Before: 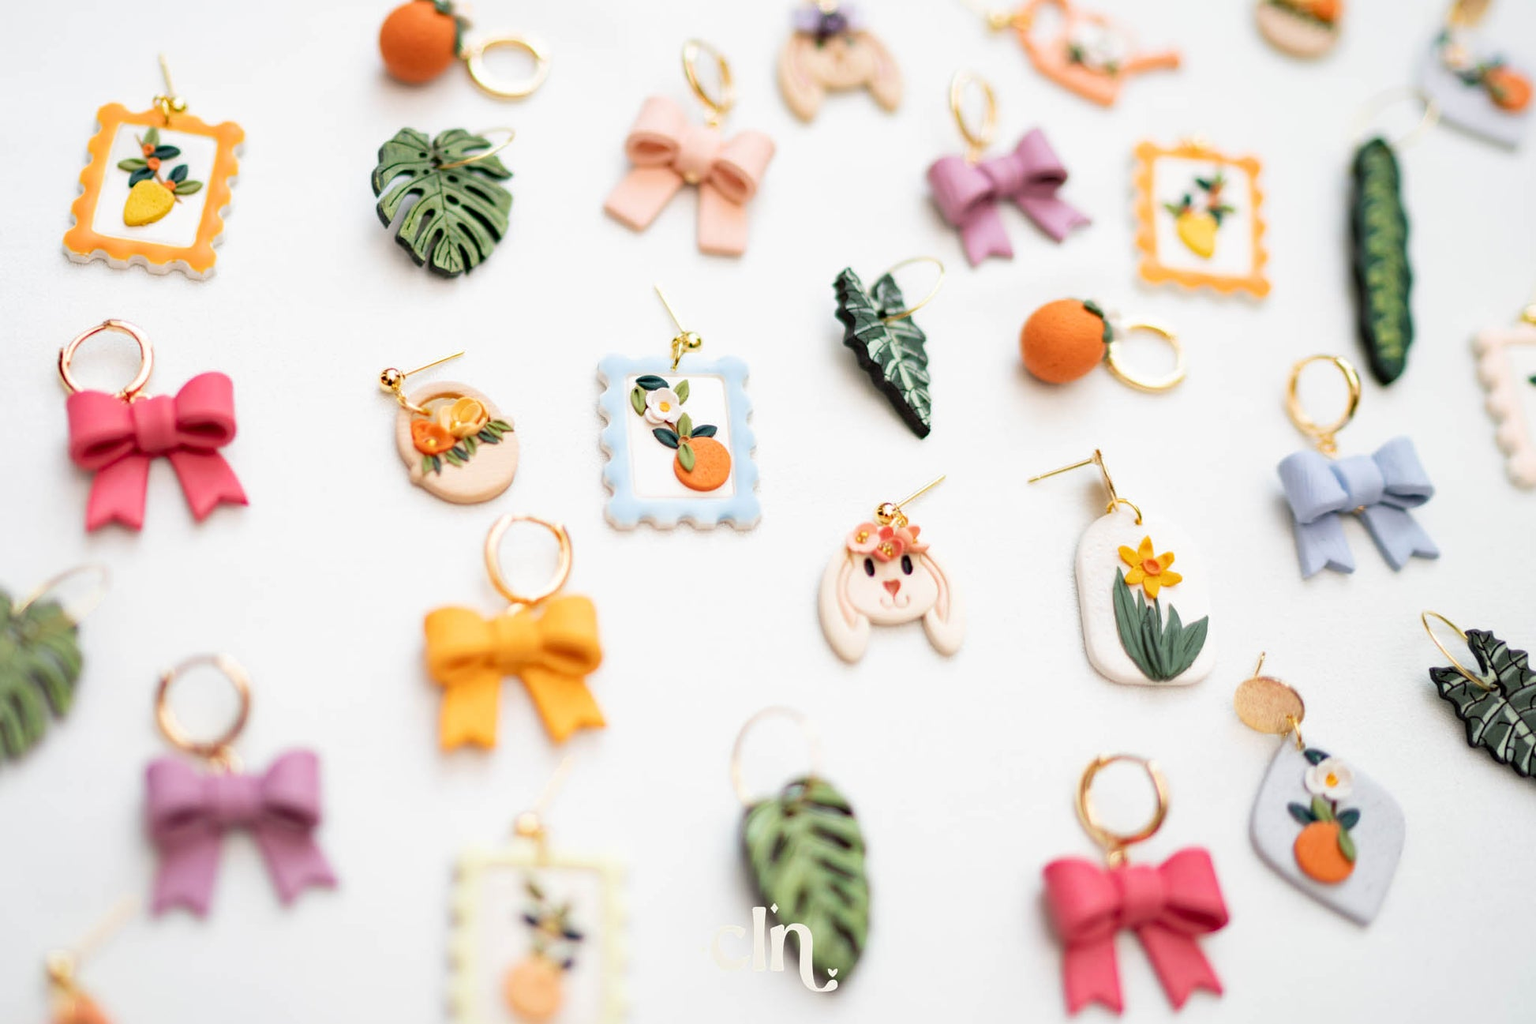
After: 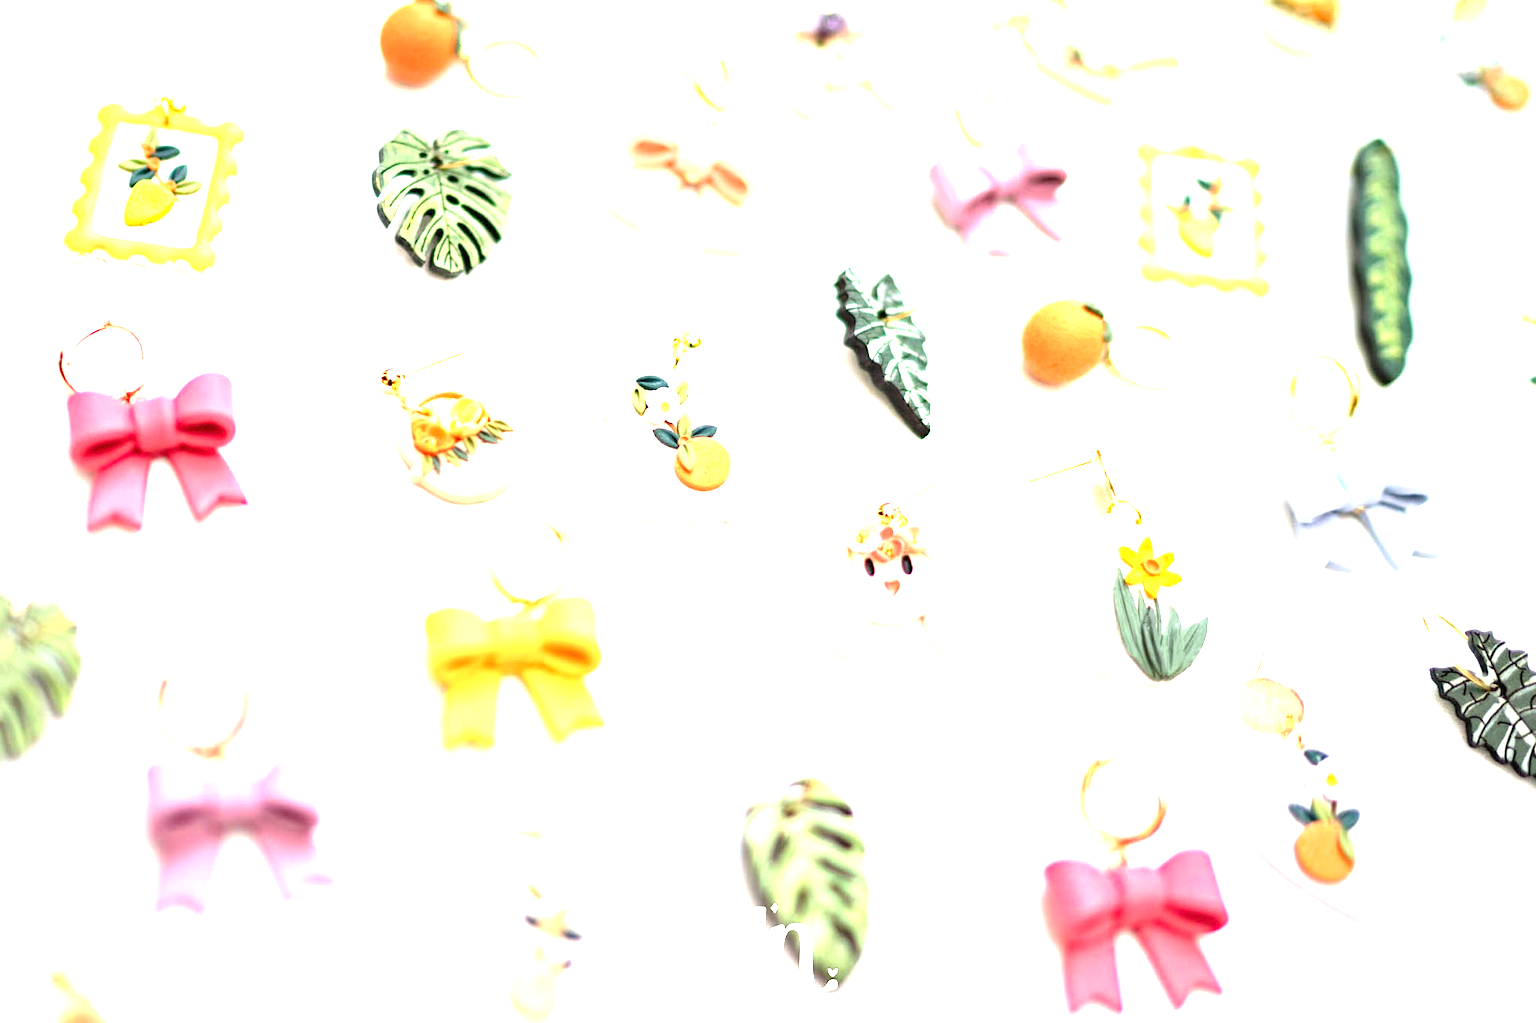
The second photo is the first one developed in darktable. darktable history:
exposure: black level correction 0, exposure 1.745 EV, compensate highlight preservation false
